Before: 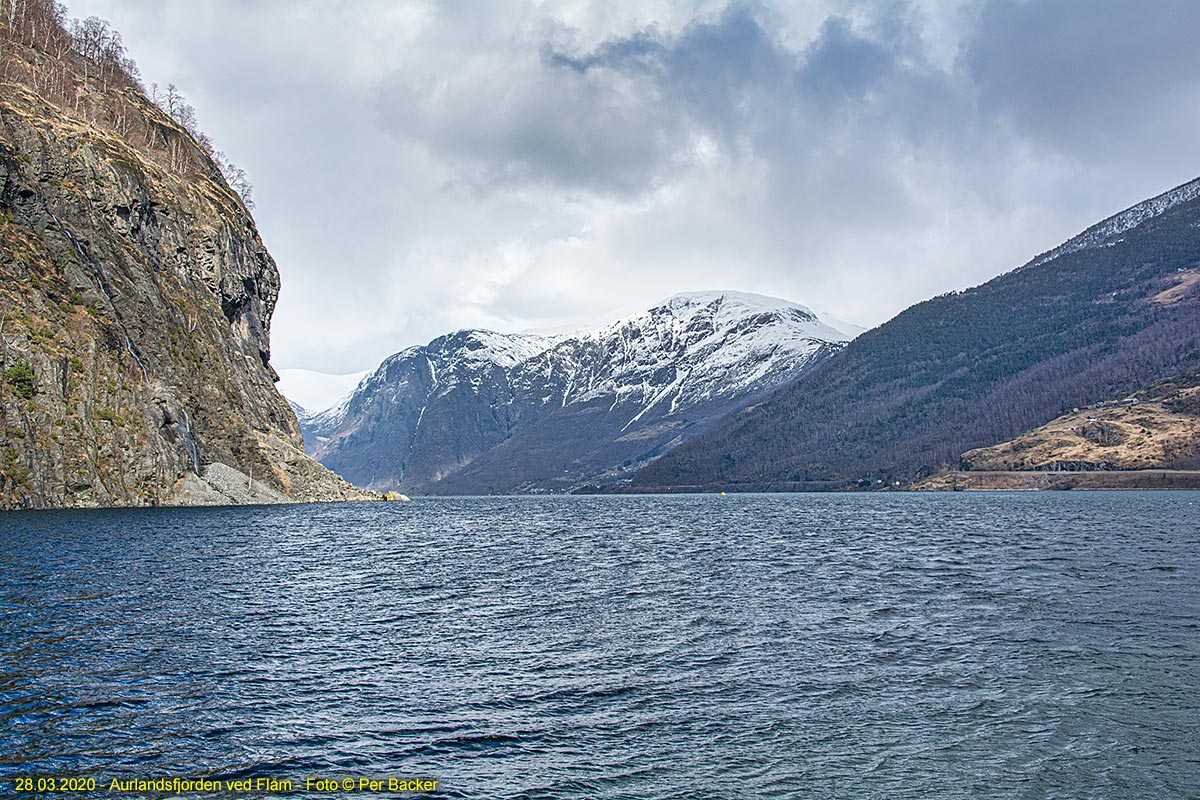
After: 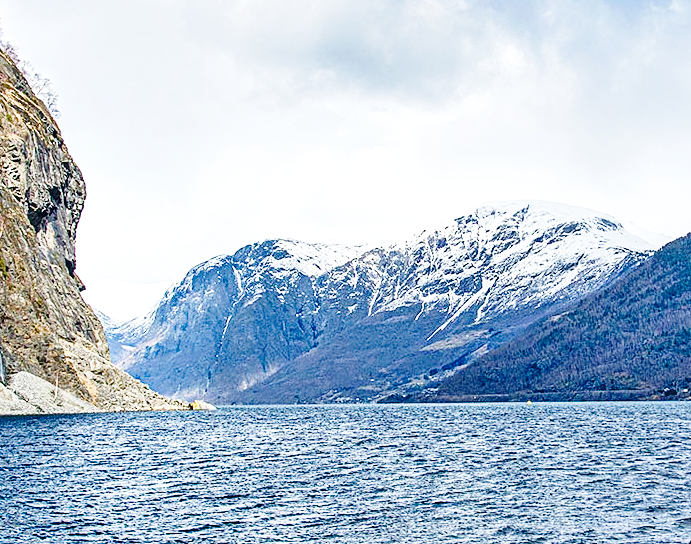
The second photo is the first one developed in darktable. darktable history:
color balance rgb: perceptual saturation grading › global saturation 20%, perceptual saturation grading › highlights -25.303%, perceptual saturation grading › shadows 25.629%, perceptual brilliance grading › global brilliance 12.743%, saturation formula JzAzBz (2021)
crop: left 16.202%, top 11.466%, right 26.186%, bottom 20.499%
base curve: curves: ch0 [(0, 0) (0.028, 0.03) (0.121, 0.232) (0.46, 0.748) (0.859, 0.968) (1, 1)], preserve colors none
